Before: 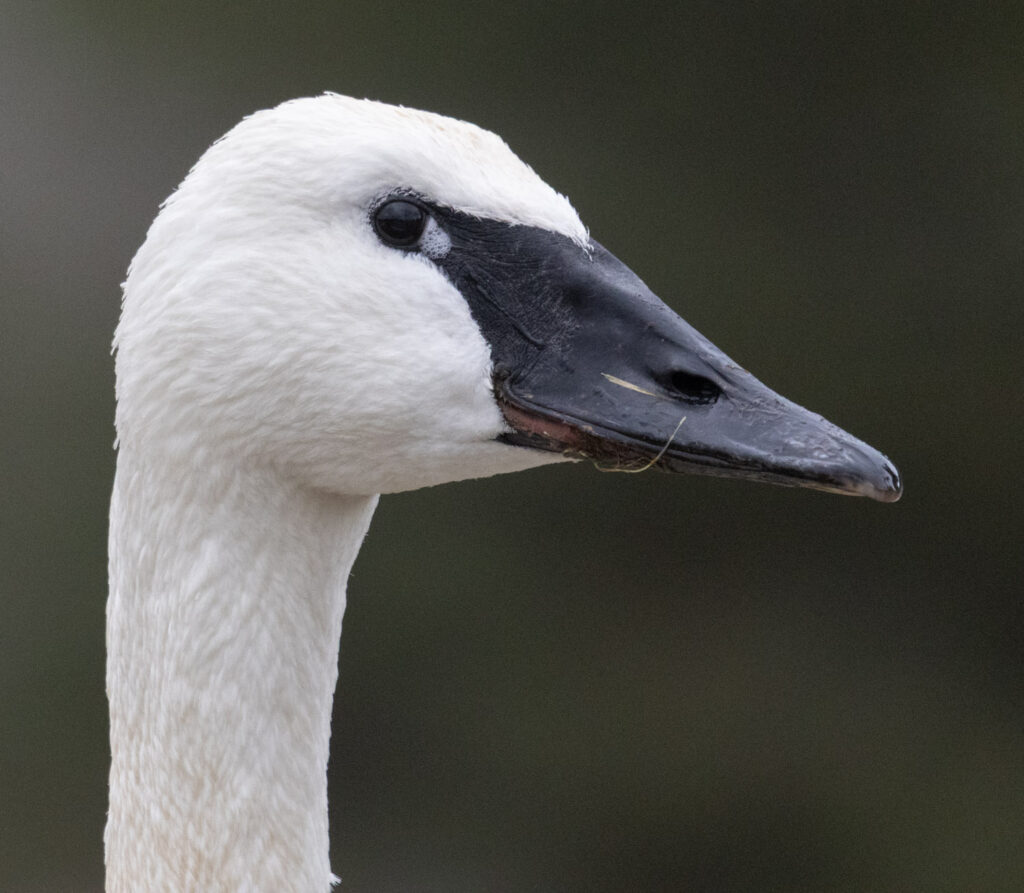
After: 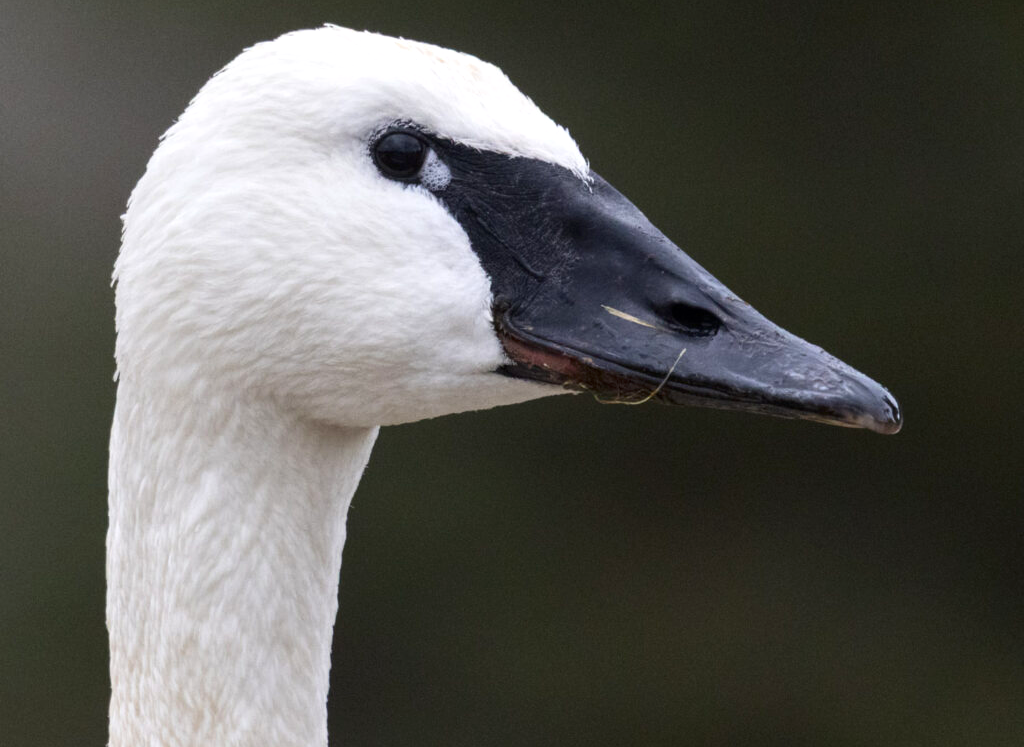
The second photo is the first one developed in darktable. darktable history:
contrast brightness saturation: contrast 0.13, brightness -0.05, saturation 0.16
crop: top 7.625%, bottom 8.027%
exposure: exposure 0.191 EV, compensate highlight preservation false
